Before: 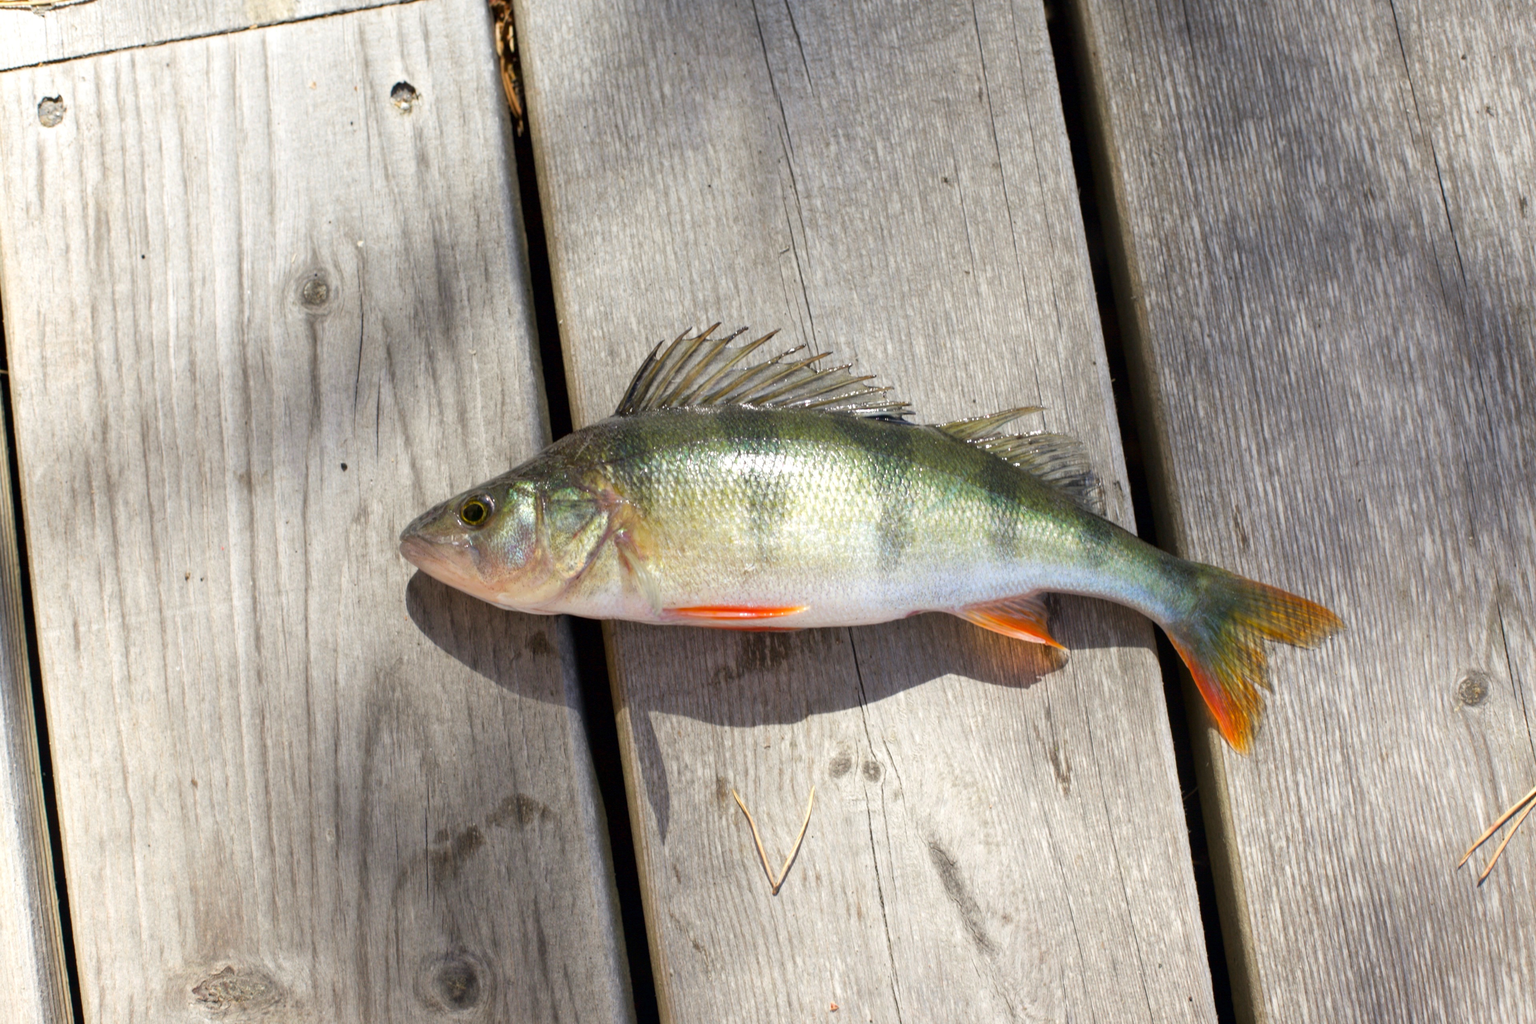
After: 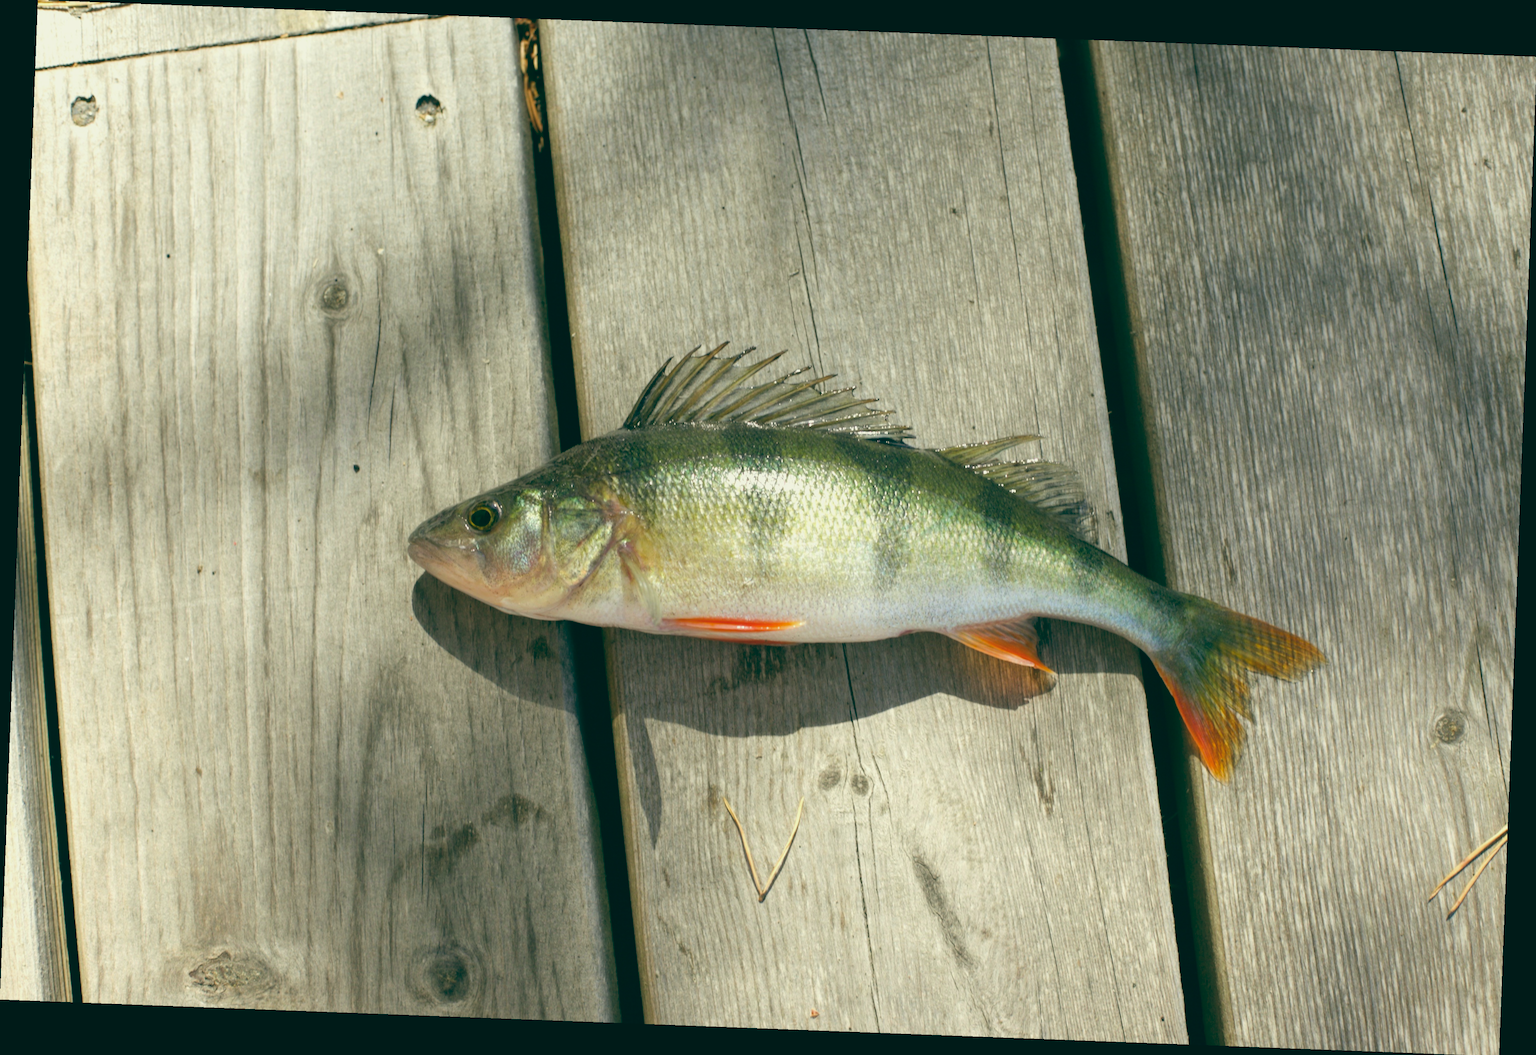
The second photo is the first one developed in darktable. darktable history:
color balance: lift [1.005, 0.99, 1.007, 1.01], gamma [1, 1.034, 1.032, 0.966], gain [0.873, 1.055, 1.067, 0.933]
rotate and perspective: rotation 2.17°, automatic cropping off
